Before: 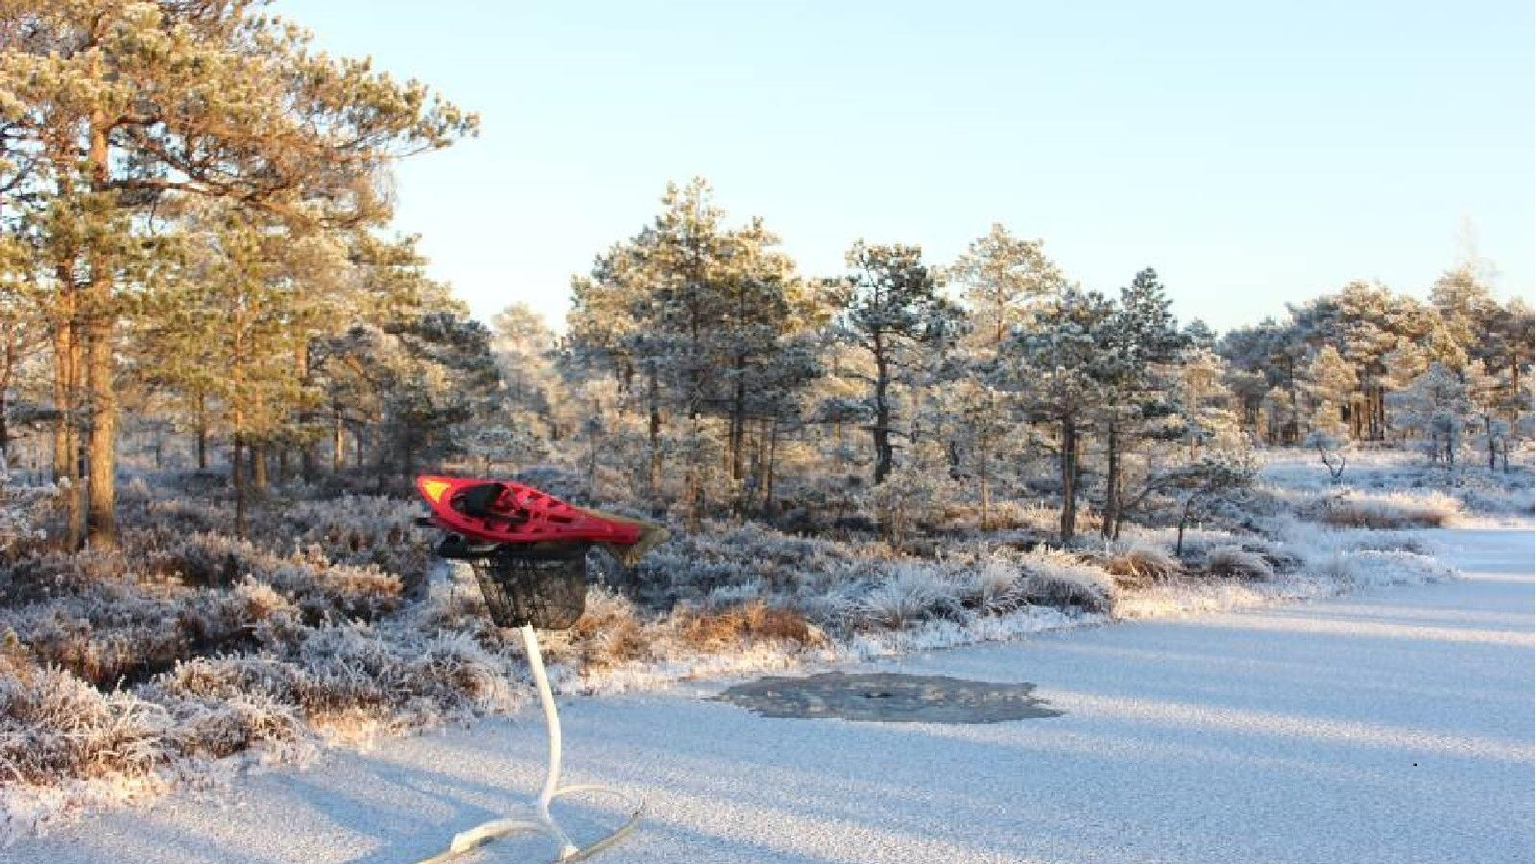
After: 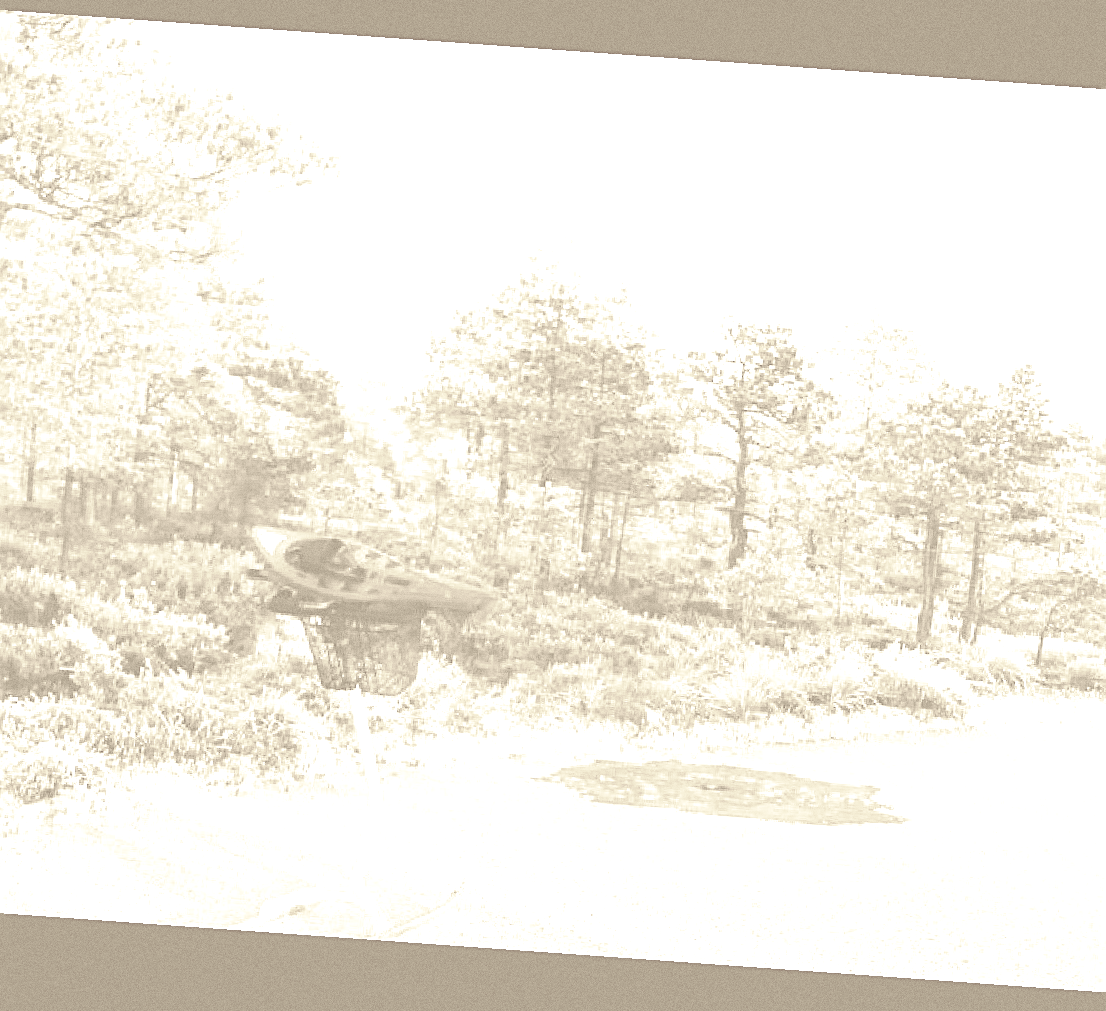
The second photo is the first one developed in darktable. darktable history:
crop and rotate: left 12.673%, right 20.66%
sharpen: on, module defaults
colorize: hue 36°, saturation 71%, lightness 80.79%
split-toning: shadows › saturation 0.2
grain: coarseness 0.47 ISO
white balance: red 1.042, blue 1.17
rotate and perspective: rotation 4.1°, automatic cropping off
